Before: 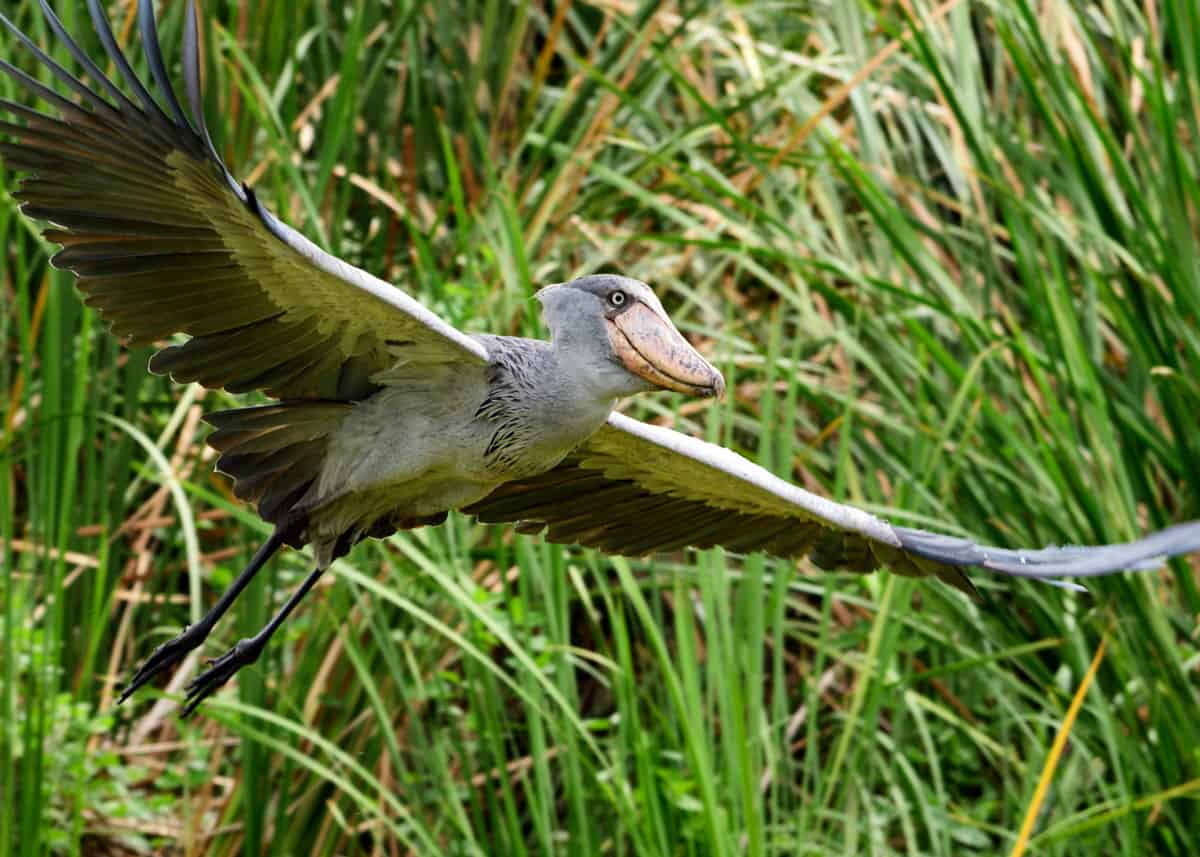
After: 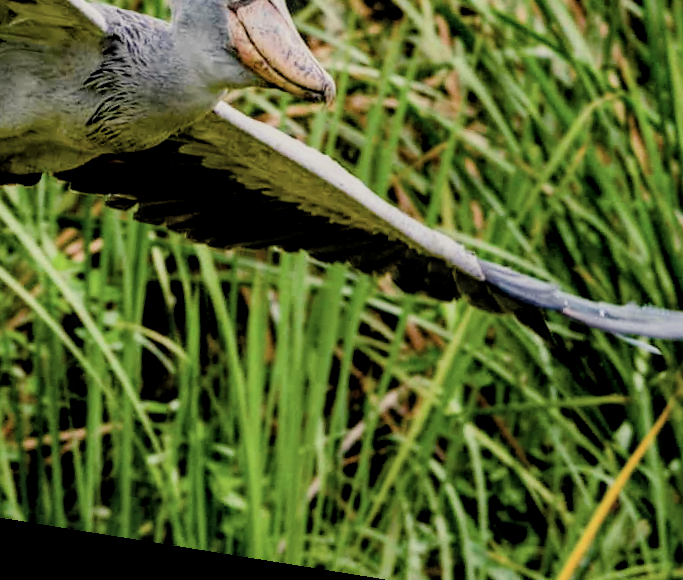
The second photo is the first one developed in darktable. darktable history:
filmic rgb: black relative exposure -5 EV, hardness 2.88, contrast 1.2
rotate and perspective: rotation 9.12°, automatic cropping off
color correction: saturation 0.8
crop: left 34.479%, top 38.822%, right 13.718%, bottom 5.172%
exposure: exposure -0.153 EV, compensate highlight preservation false
shadows and highlights: shadows 25, highlights -25
color balance rgb: shadows lift › chroma 1%, shadows lift › hue 240.84°, highlights gain › chroma 2%, highlights gain › hue 73.2°, global offset › luminance -0.5%, perceptual saturation grading › global saturation 20%, perceptual saturation grading › highlights -25%, perceptual saturation grading › shadows 50%, global vibrance 25.26%
local contrast: on, module defaults
